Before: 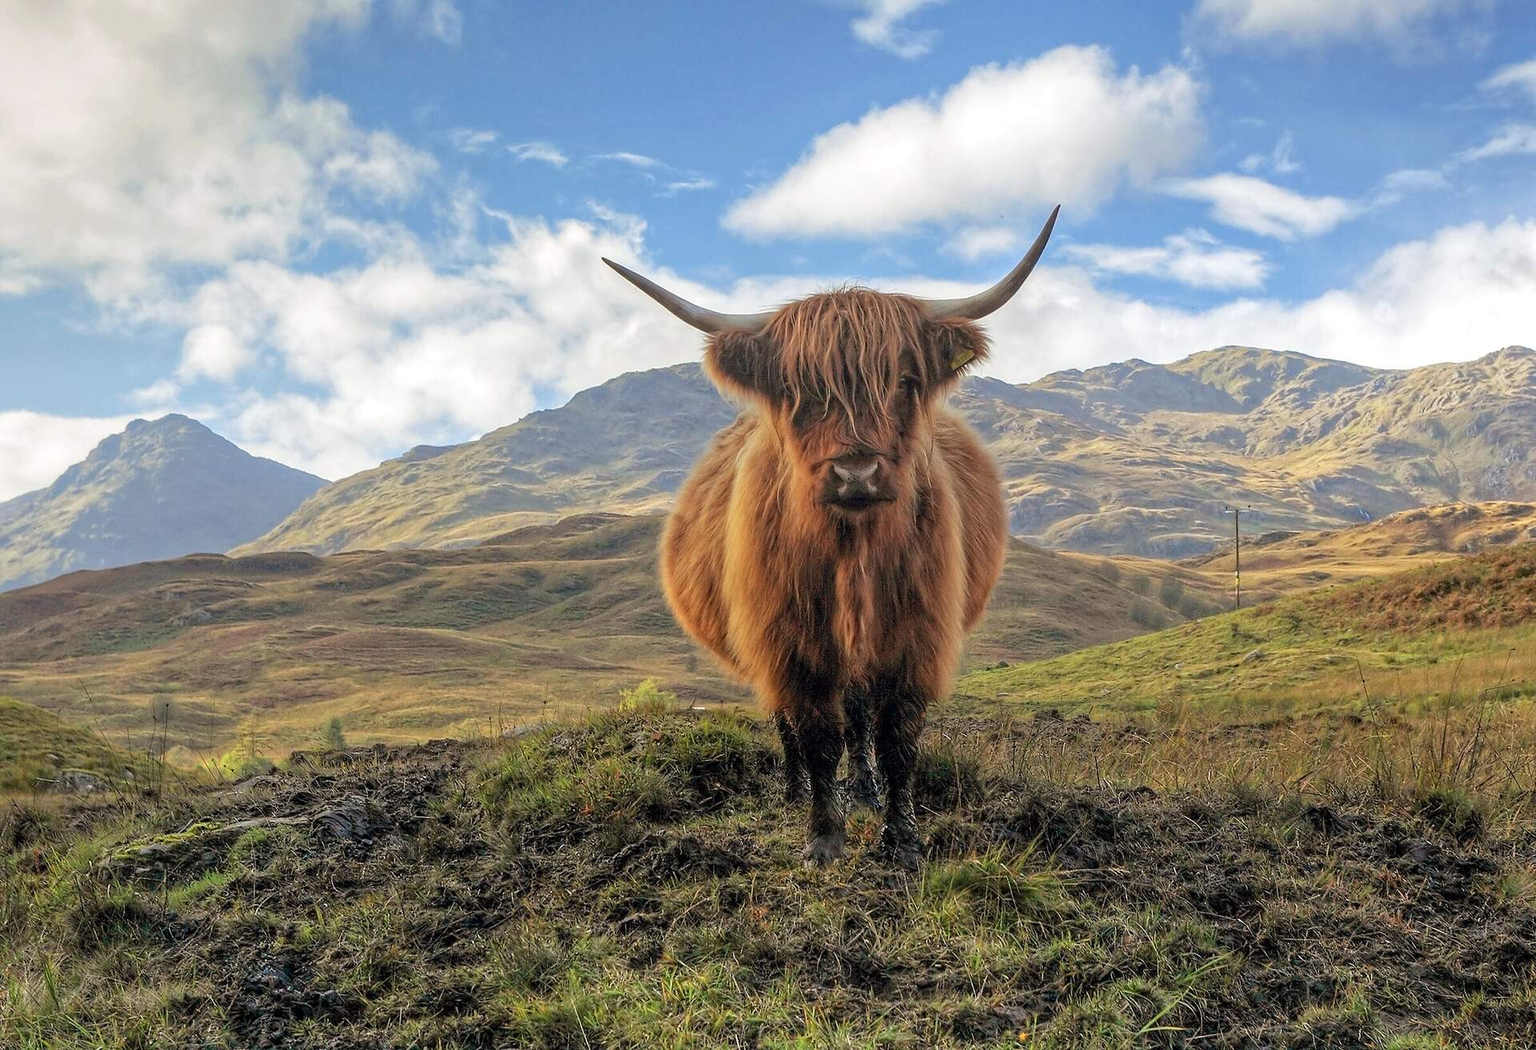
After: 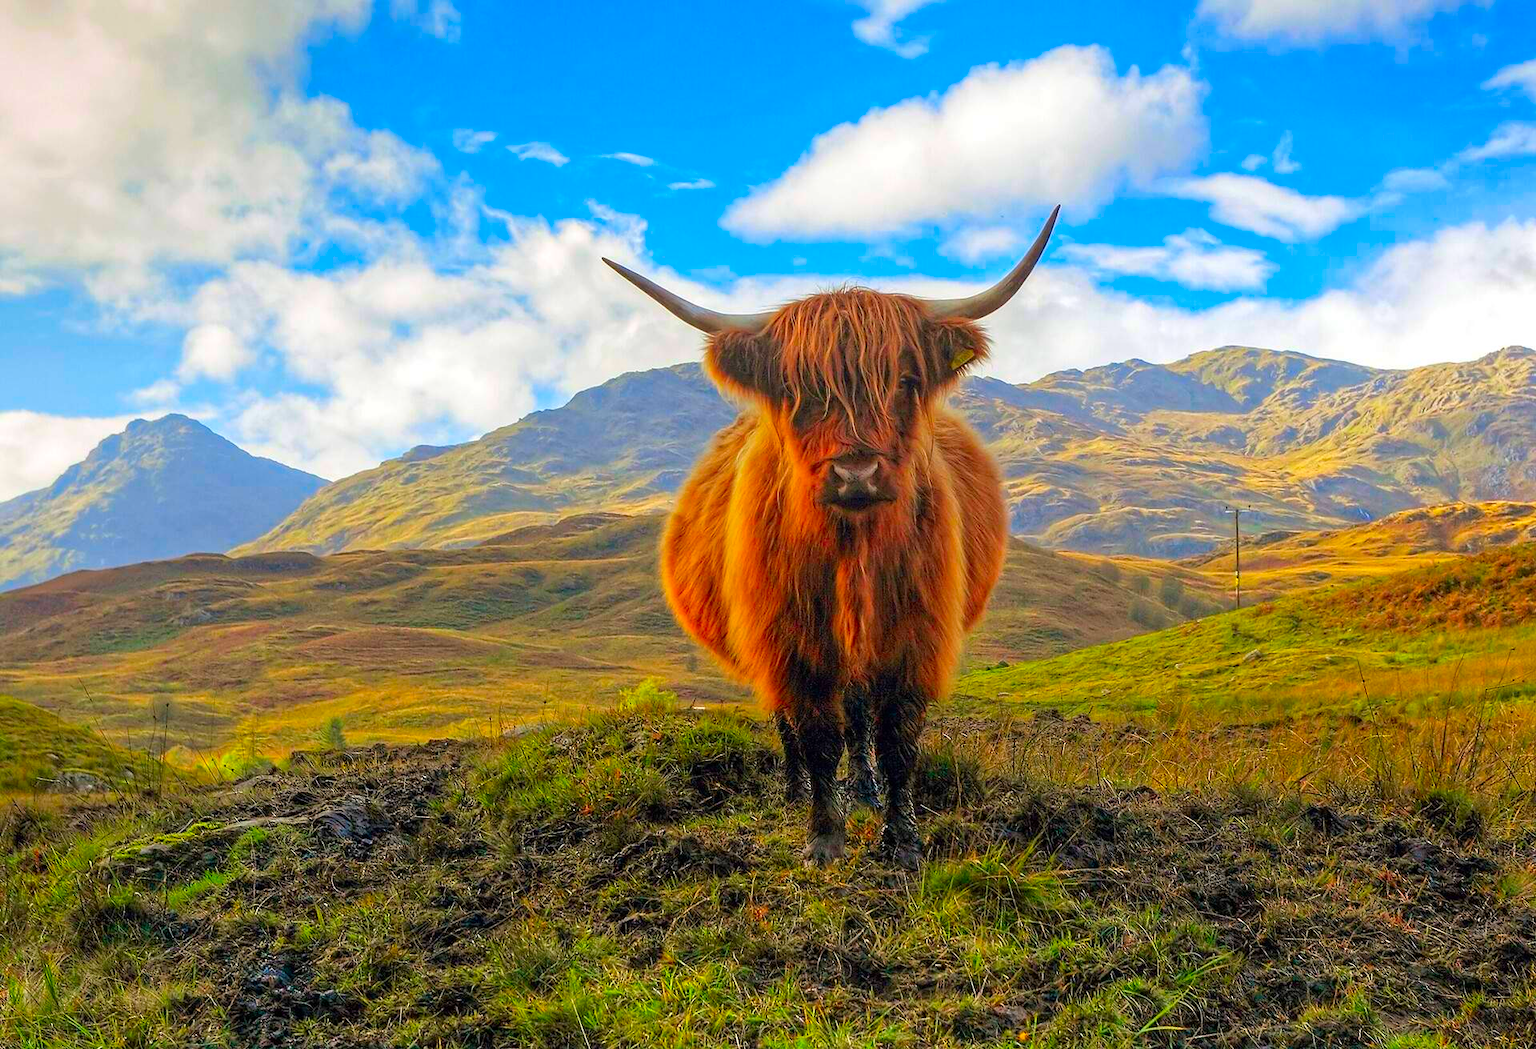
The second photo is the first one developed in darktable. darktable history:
exposure: compensate highlight preservation false
color correction: highlights b* 0.033, saturation 2.18
